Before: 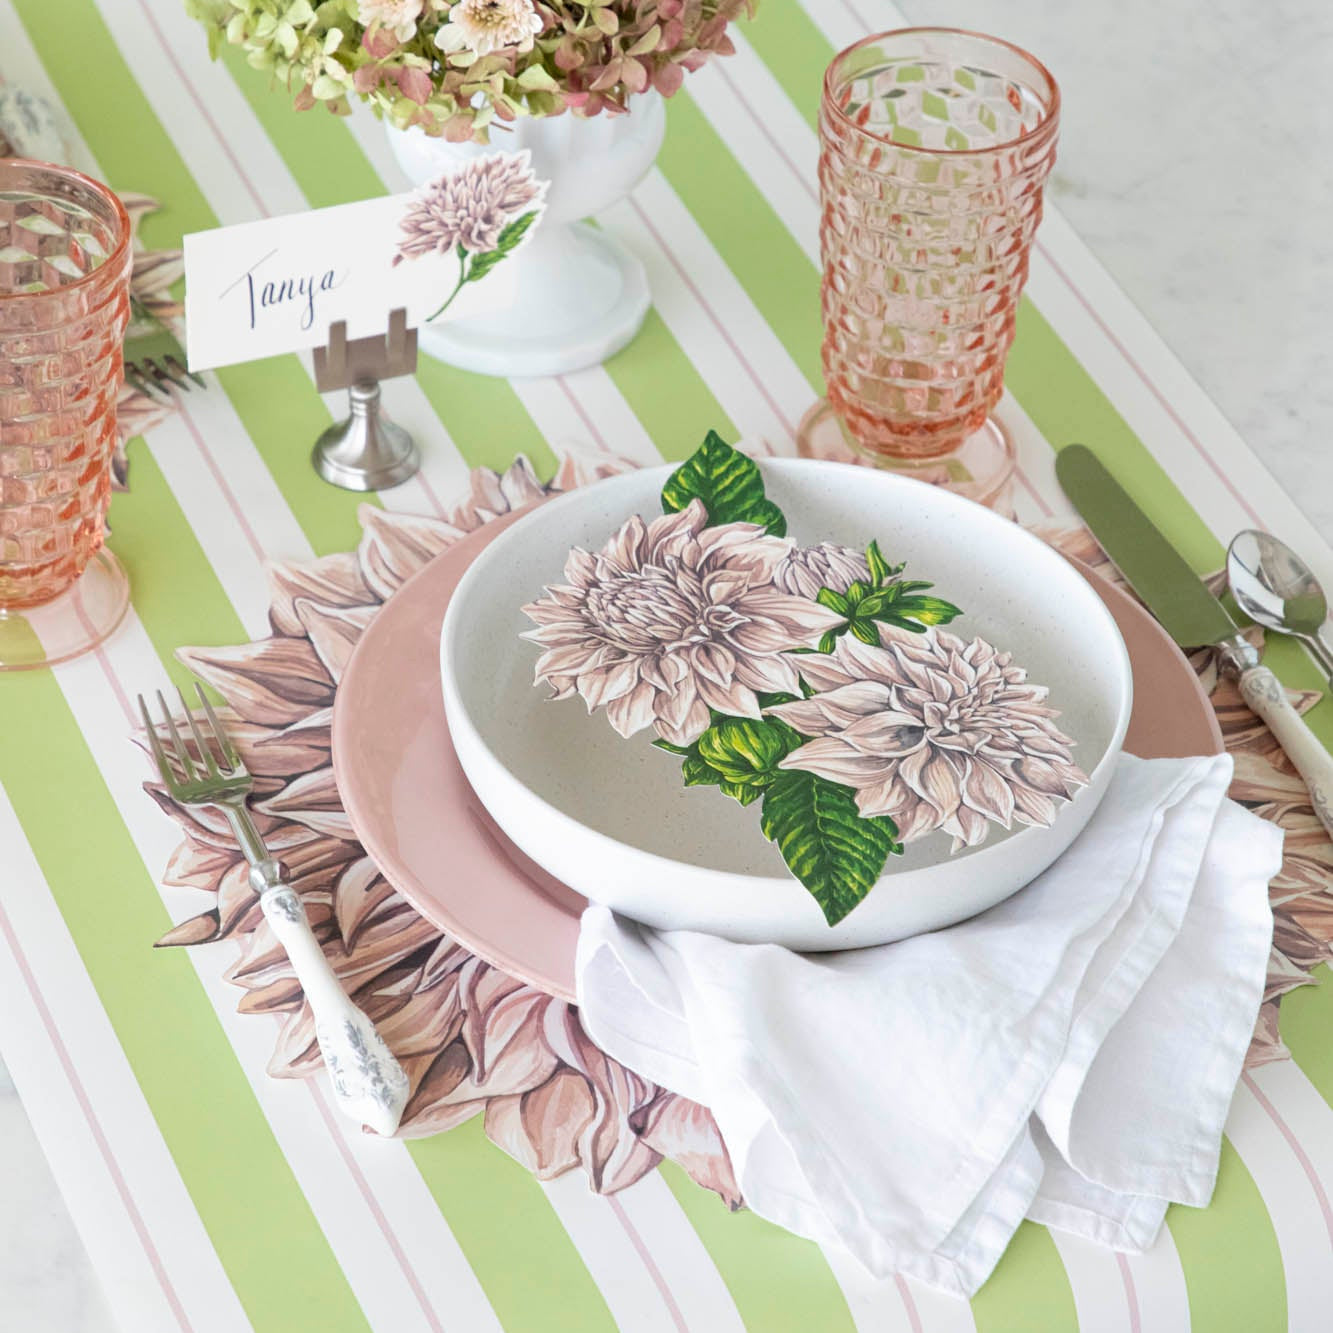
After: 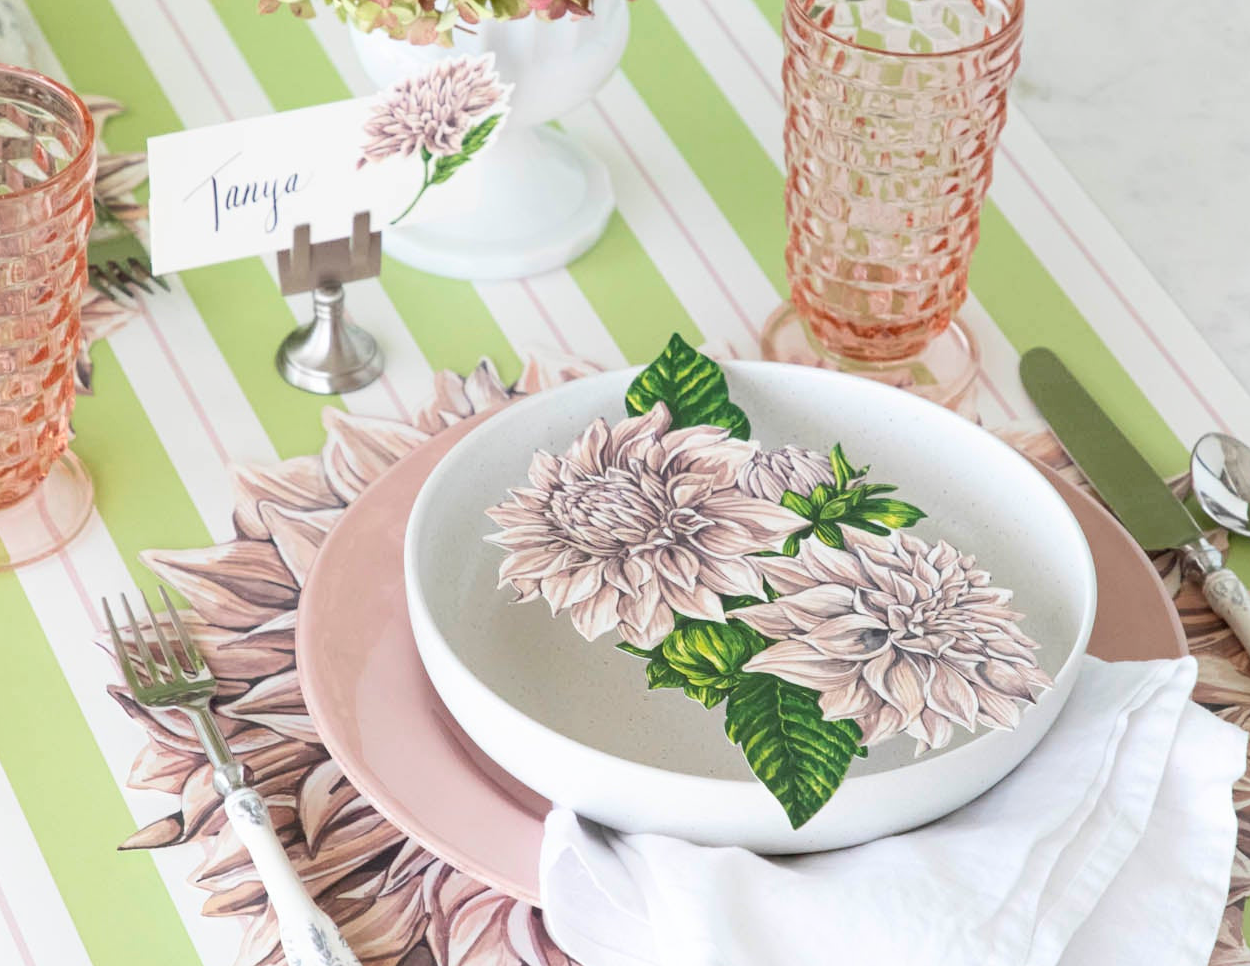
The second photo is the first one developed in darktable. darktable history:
shadows and highlights: shadows 0, highlights 40
crop: left 2.737%, top 7.287%, right 3.421%, bottom 20.179%
